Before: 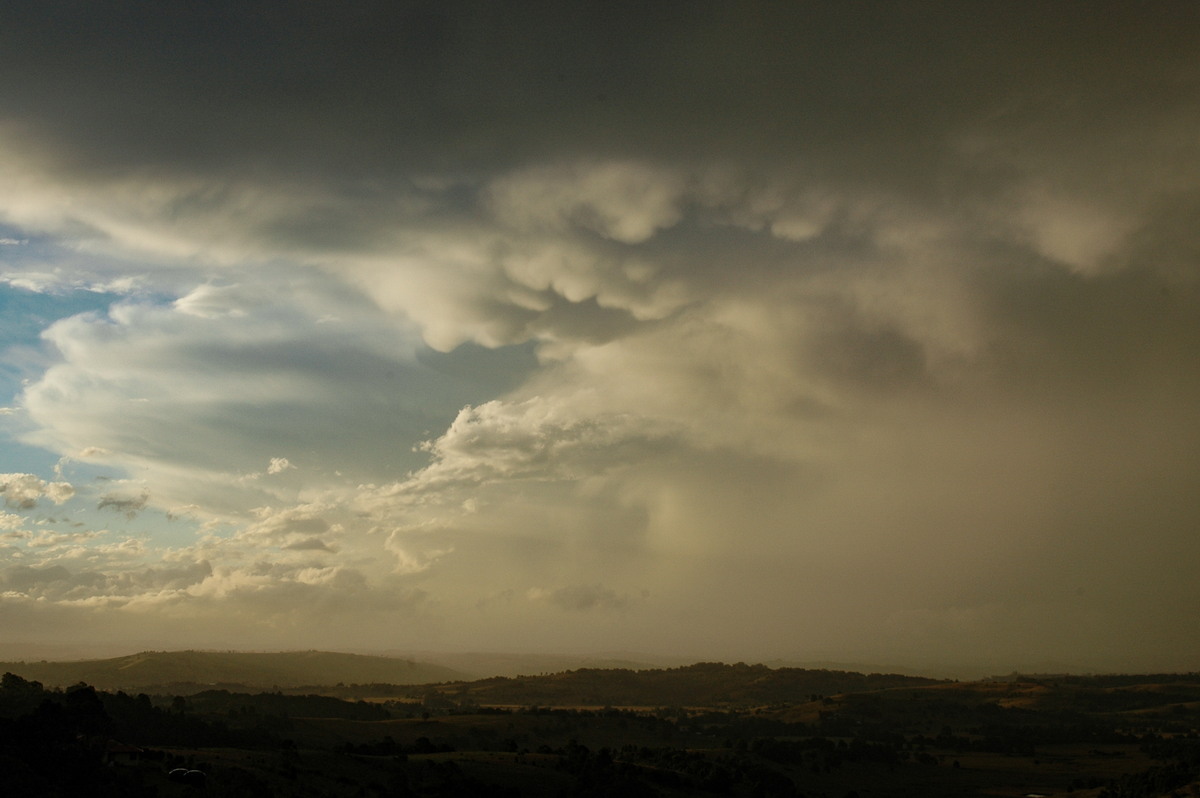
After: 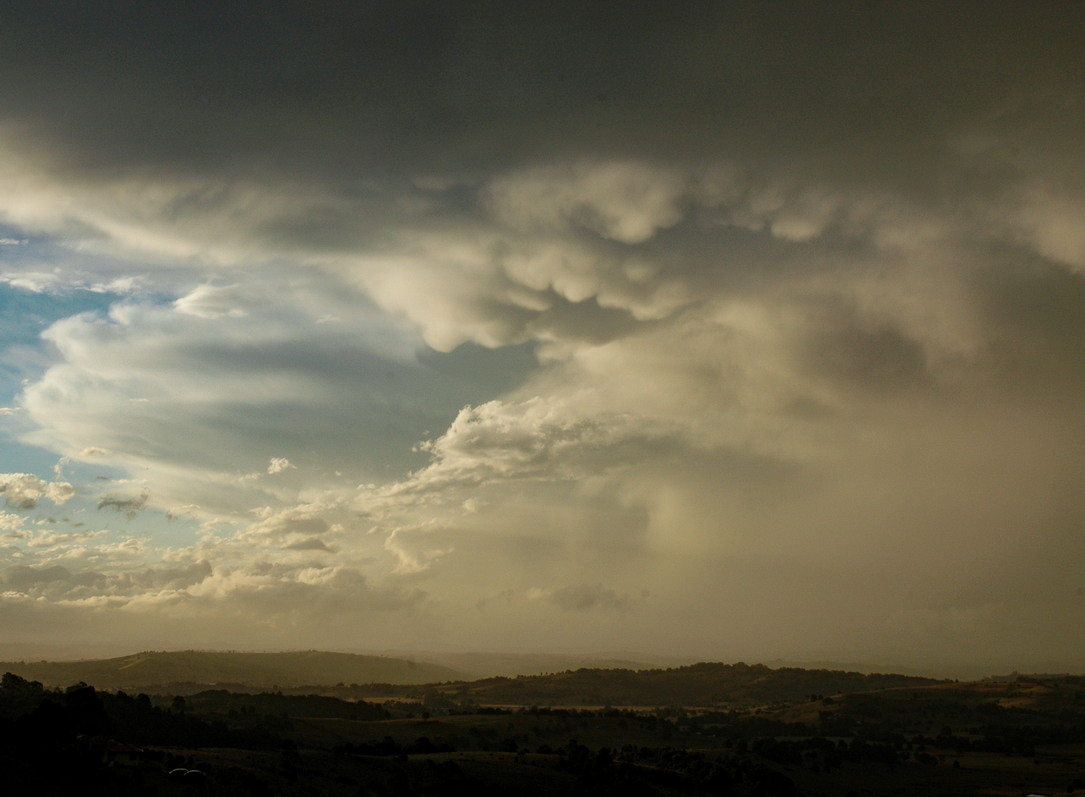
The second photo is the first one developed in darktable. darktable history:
local contrast: highlights 100%, shadows 100%, detail 120%, midtone range 0.2
crop: right 9.509%, bottom 0.031%
